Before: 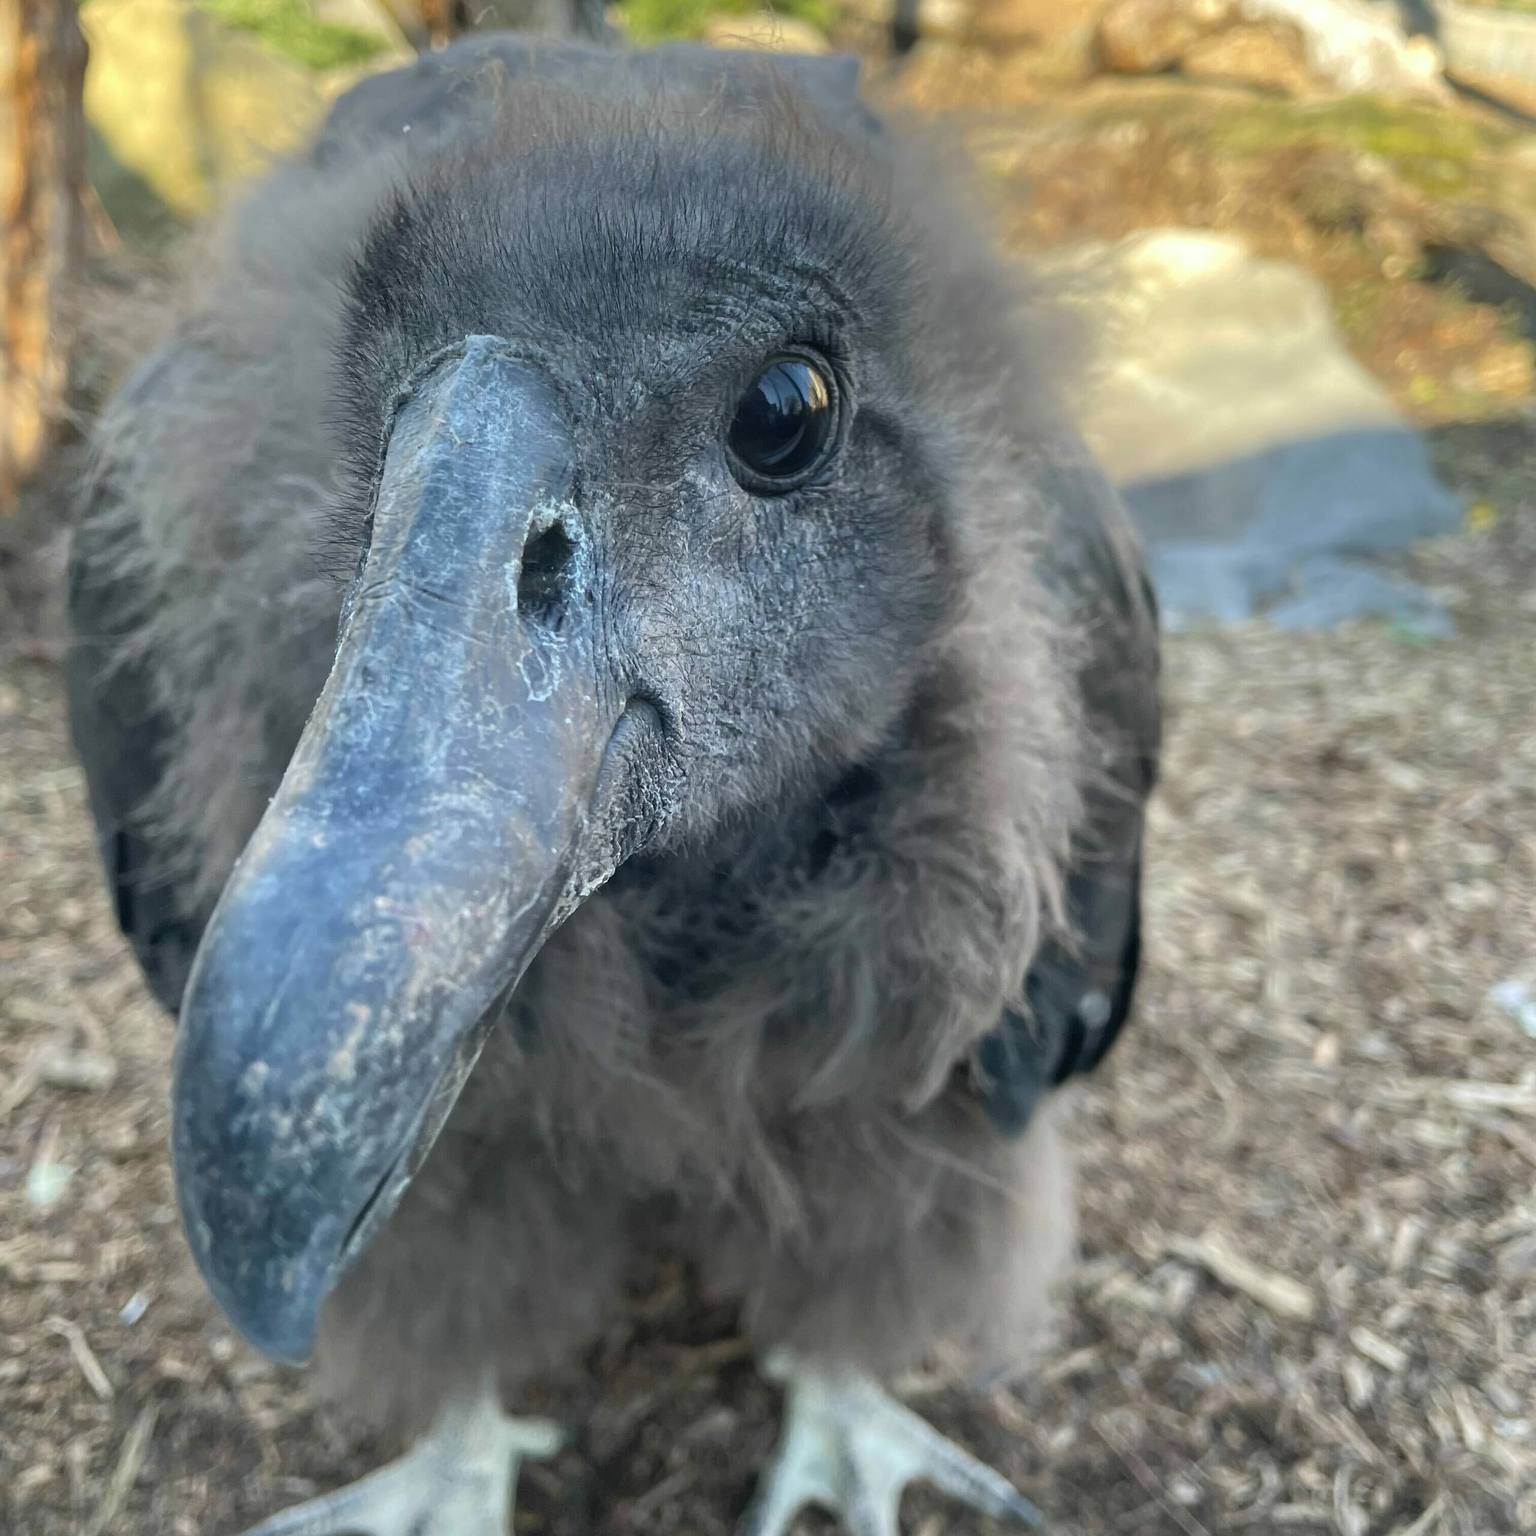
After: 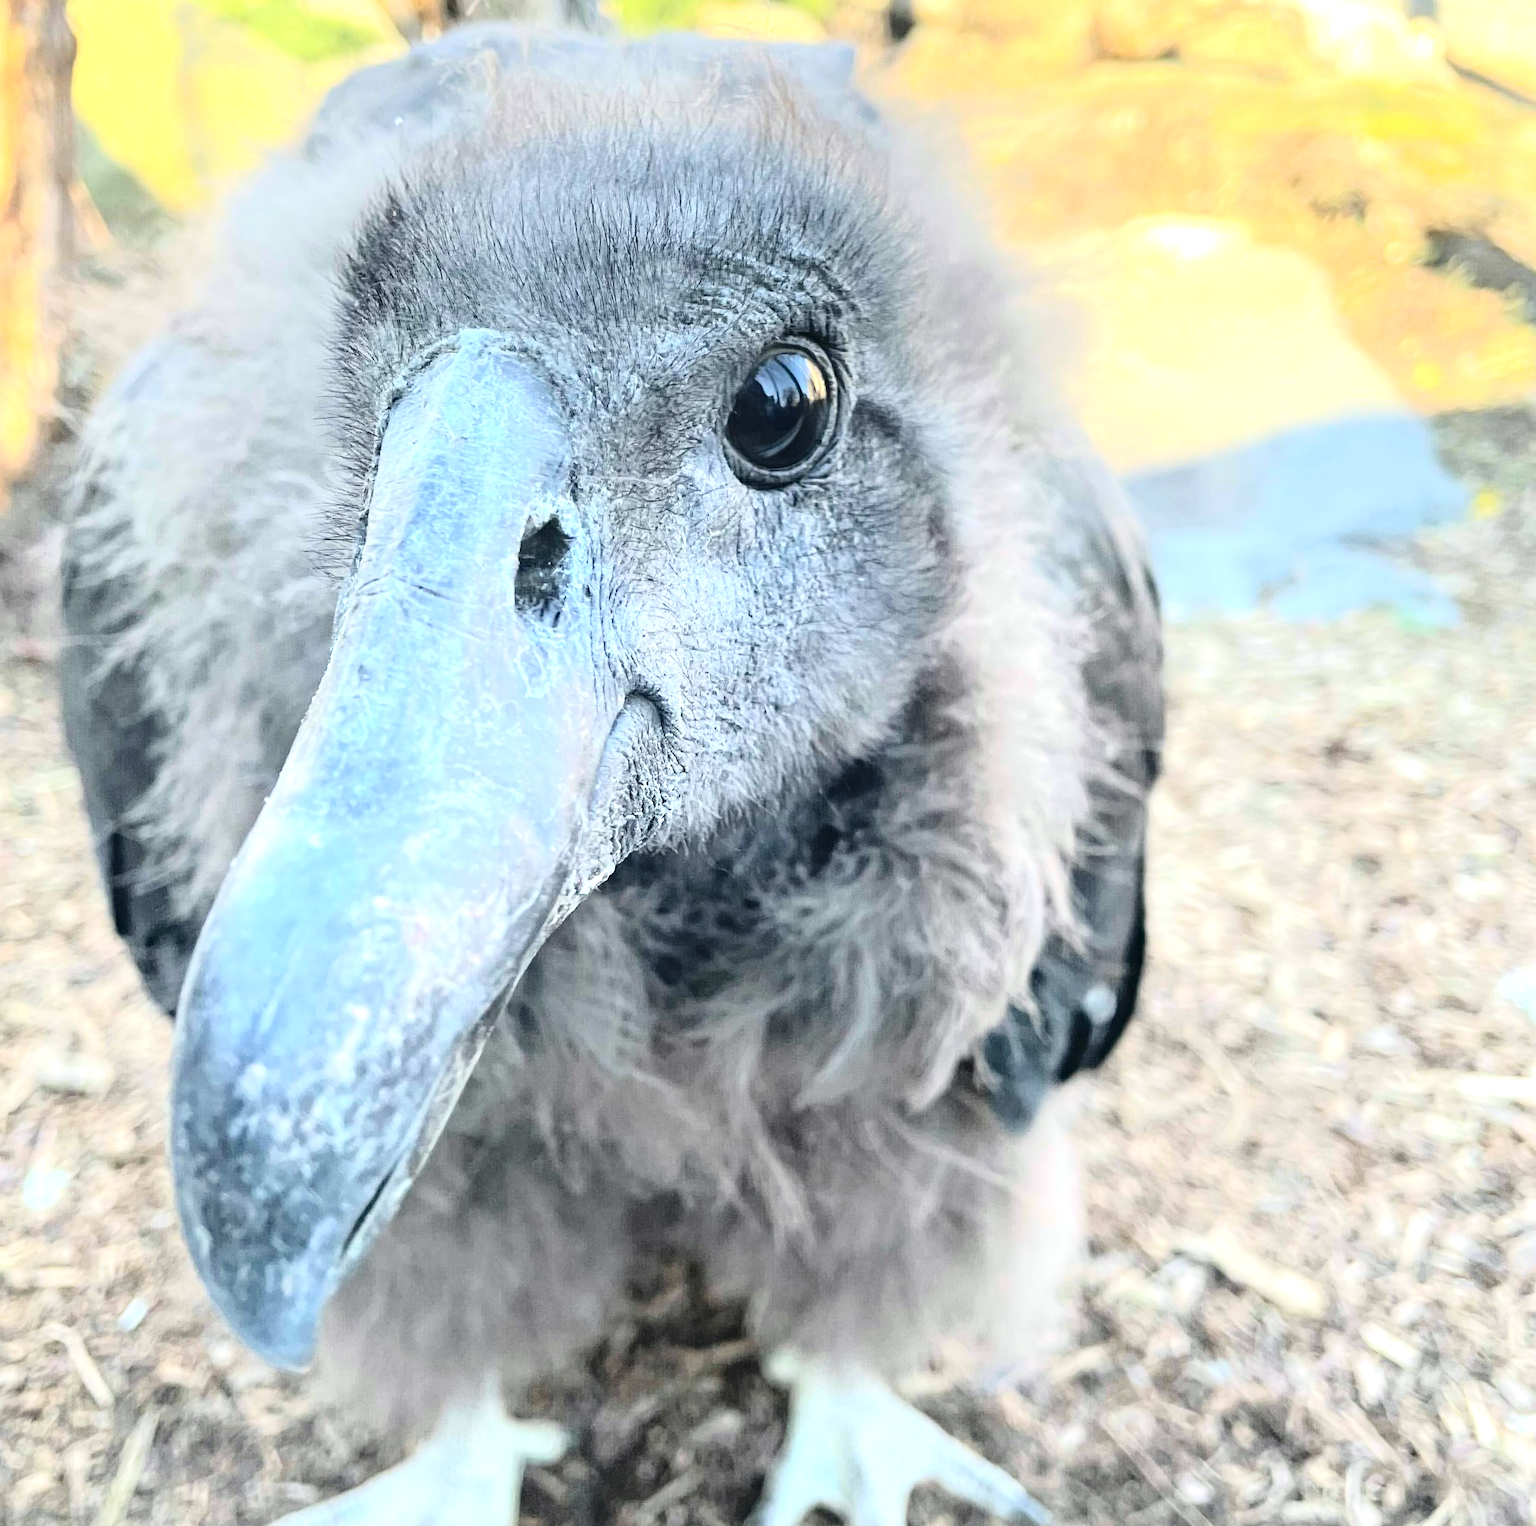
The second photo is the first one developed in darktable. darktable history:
haze removal: compatibility mode true, adaptive false
exposure: black level correction -0.005, exposure 1 EV, compensate highlight preservation false
tone curve: curves: ch0 [(0, 0) (0.003, 0.001) (0.011, 0.004) (0.025, 0.009) (0.044, 0.016) (0.069, 0.025) (0.1, 0.036) (0.136, 0.059) (0.177, 0.103) (0.224, 0.175) (0.277, 0.274) (0.335, 0.395) (0.399, 0.52) (0.468, 0.635) (0.543, 0.733) (0.623, 0.817) (0.709, 0.888) (0.801, 0.93) (0.898, 0.964) (1, 1)], color space Lab, independent channels, preserve colors none
rotate and perspective: rotation -0.45°, automatic cropping original format, crop left 0.008, crop right 0.992, crop top 0.012, crop bottom 0.988
